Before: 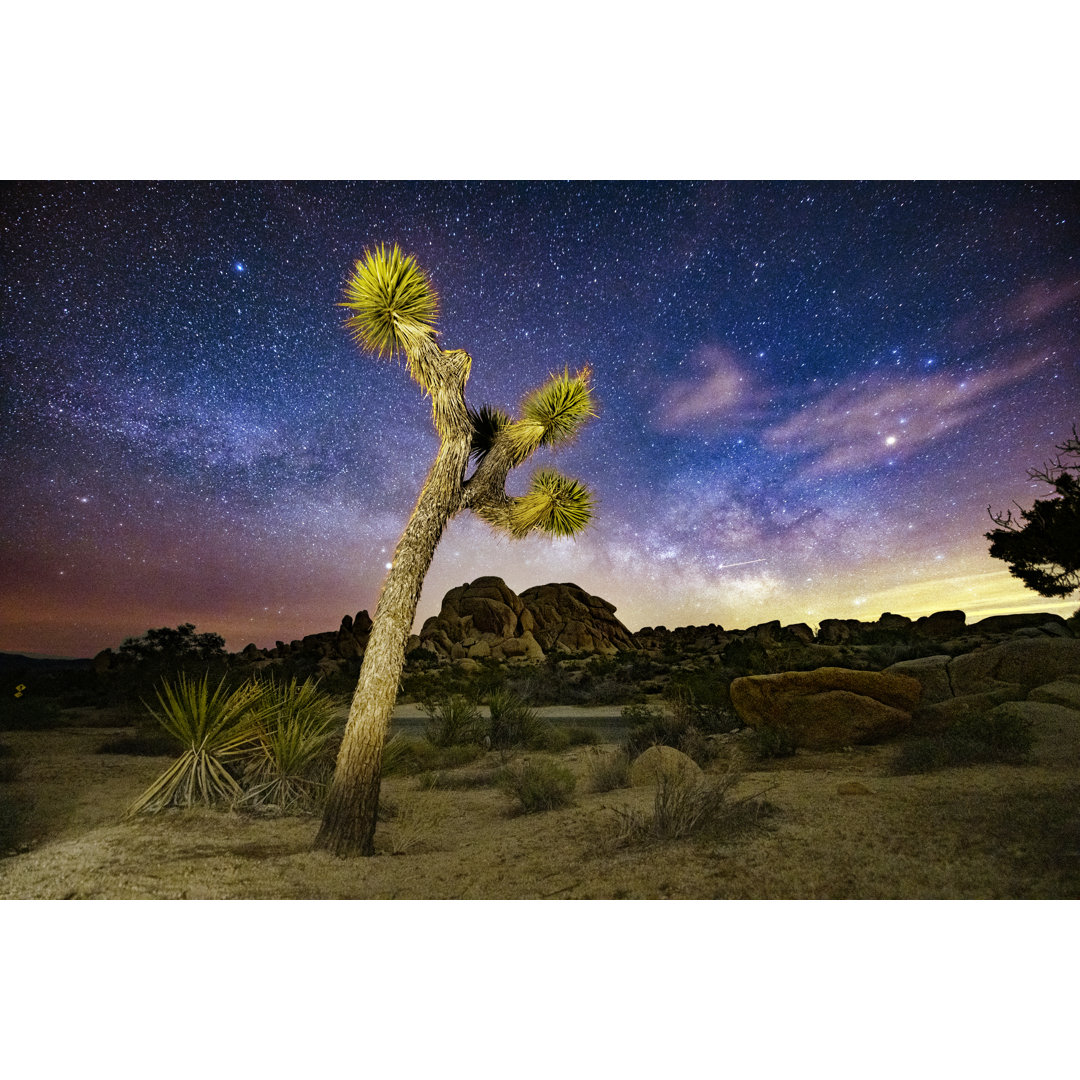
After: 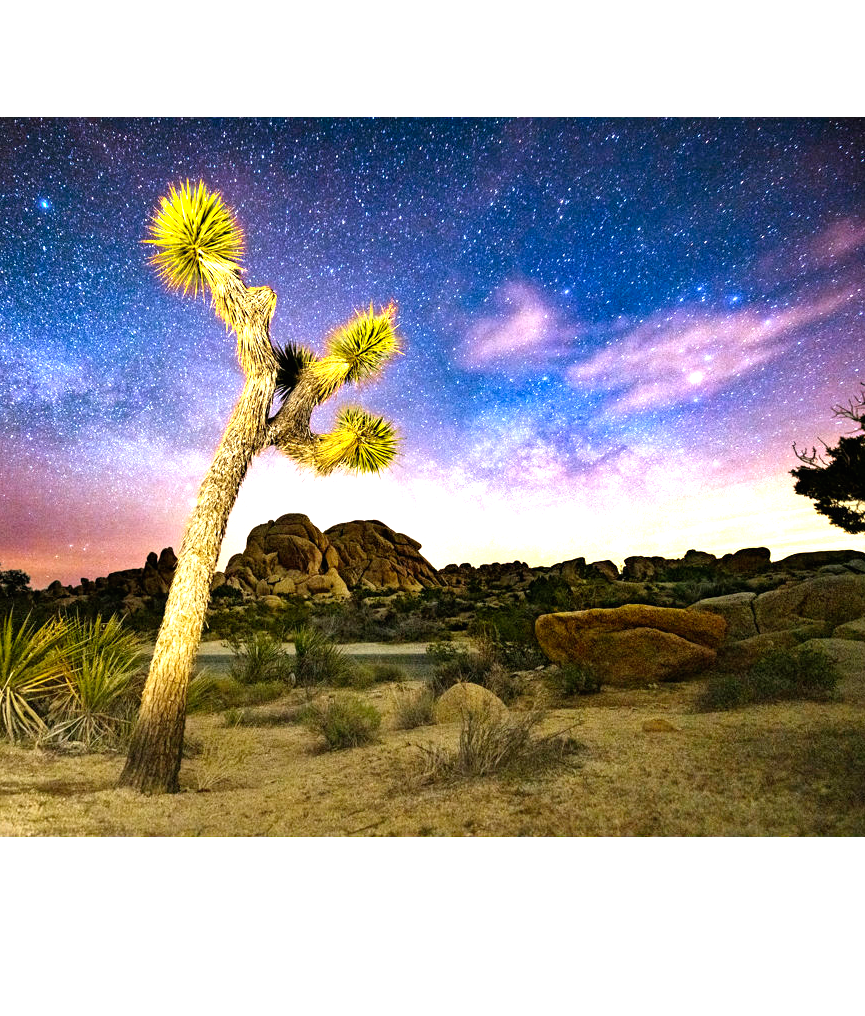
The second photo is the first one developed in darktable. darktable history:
exposure: black level correction 0, exposure 1.503 EV, compensate exposure bias true, compensate highlight preservation false
crop and rotate: left 18.14%, top 5.841%, right 1.681%
